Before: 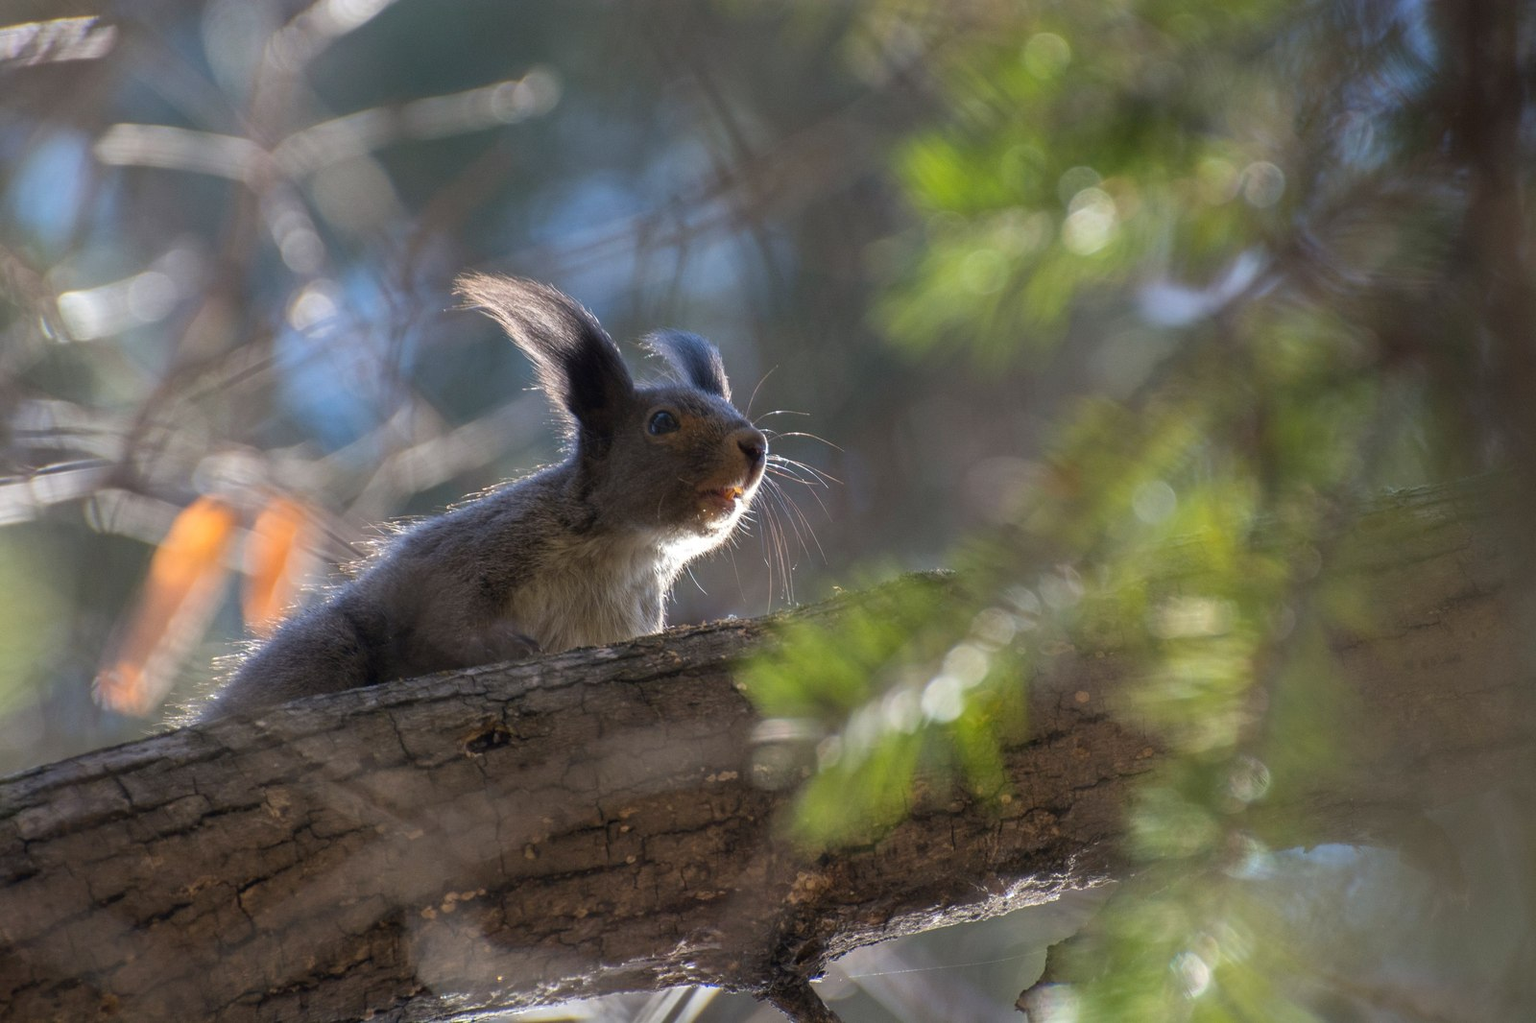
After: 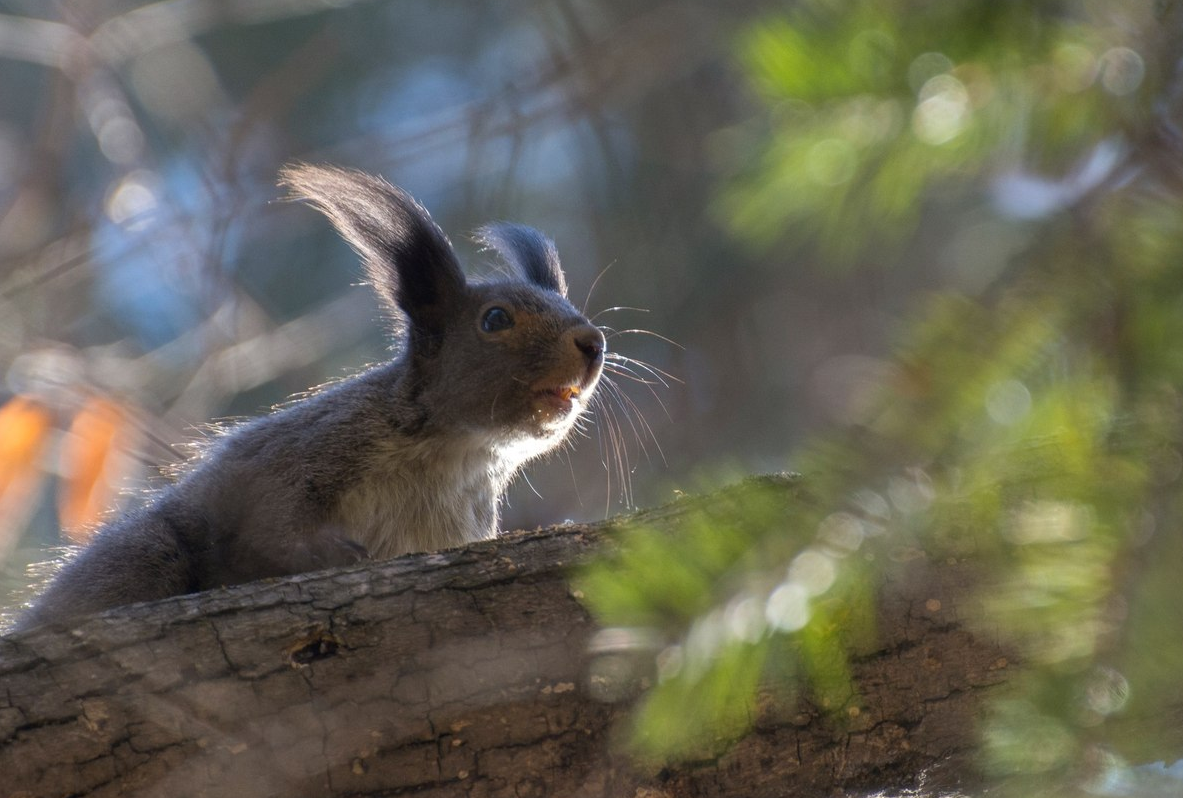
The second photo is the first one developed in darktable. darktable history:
crop and rotate: left 12.186%, top 11.372%, right 13.851%, bottom 13.682%
